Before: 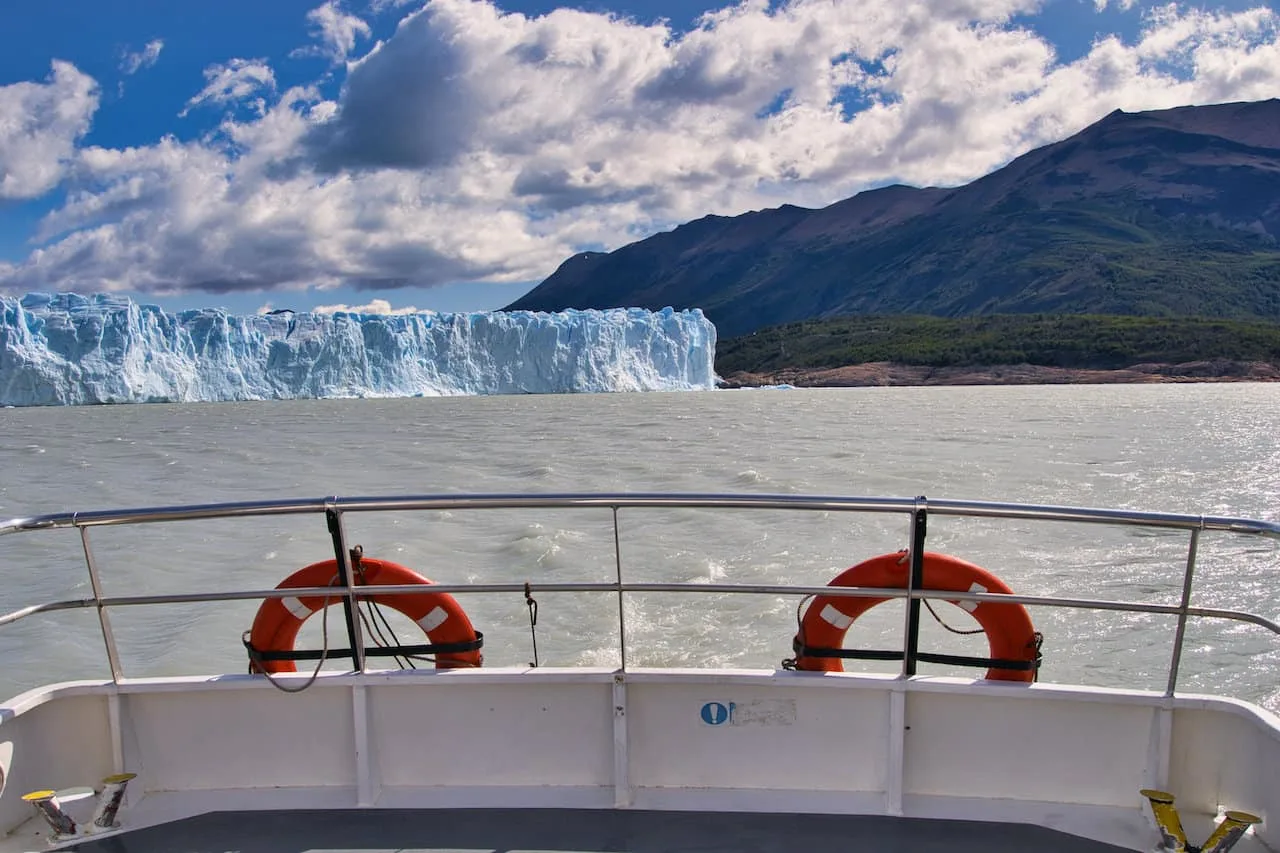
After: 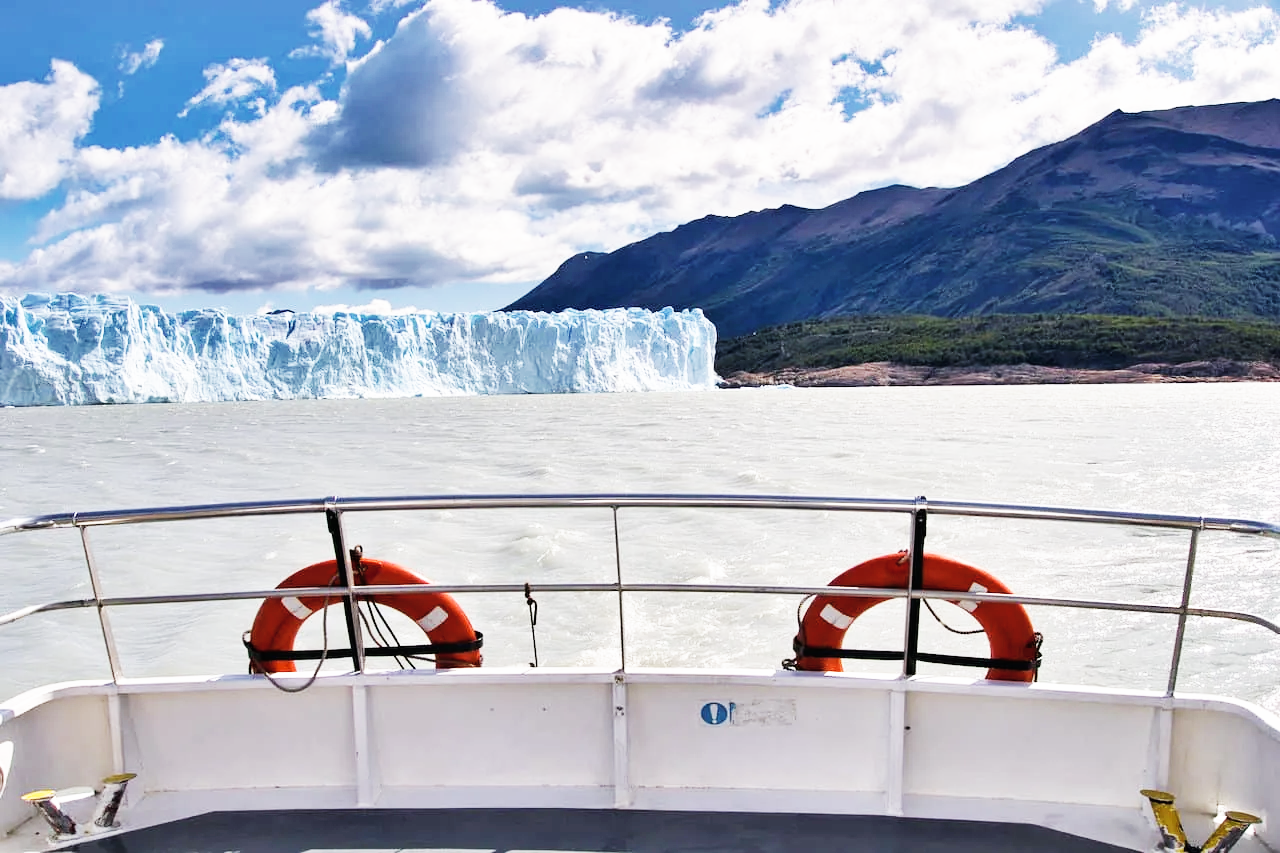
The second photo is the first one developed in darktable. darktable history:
exposure: compensate highlight preservation false
base curve: curves: ch0 [(0, 0) (0.007, 0.004) (0.027, 0.03) (0.046, 0.07) (0.207, 0.54) (0.442, 0.872) (0.673, 0.972) (1, 1)], preserve colors none
color correction: highlights b* -0.017, saturation 0.783
